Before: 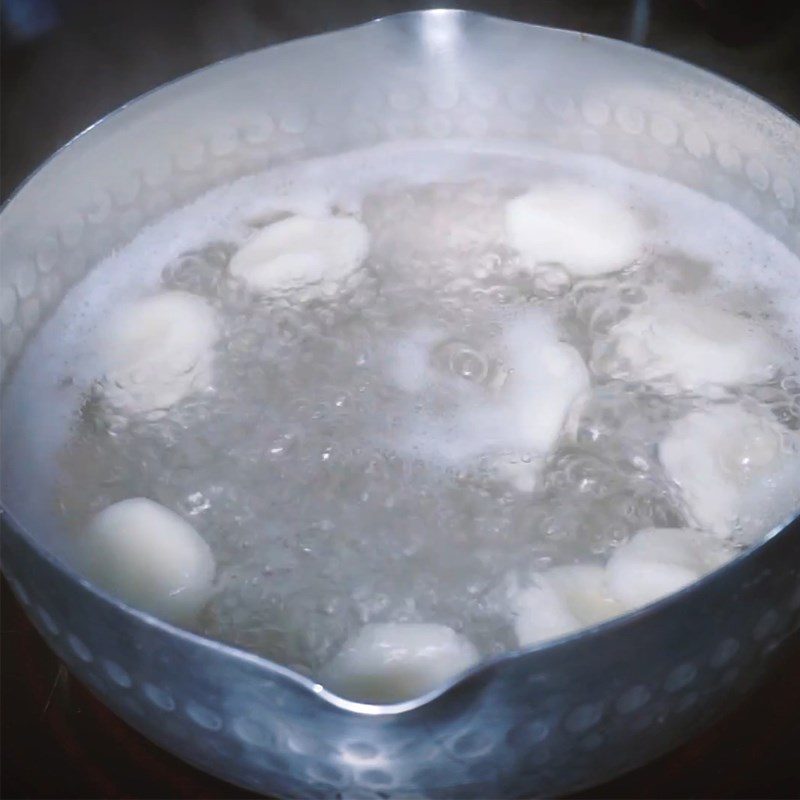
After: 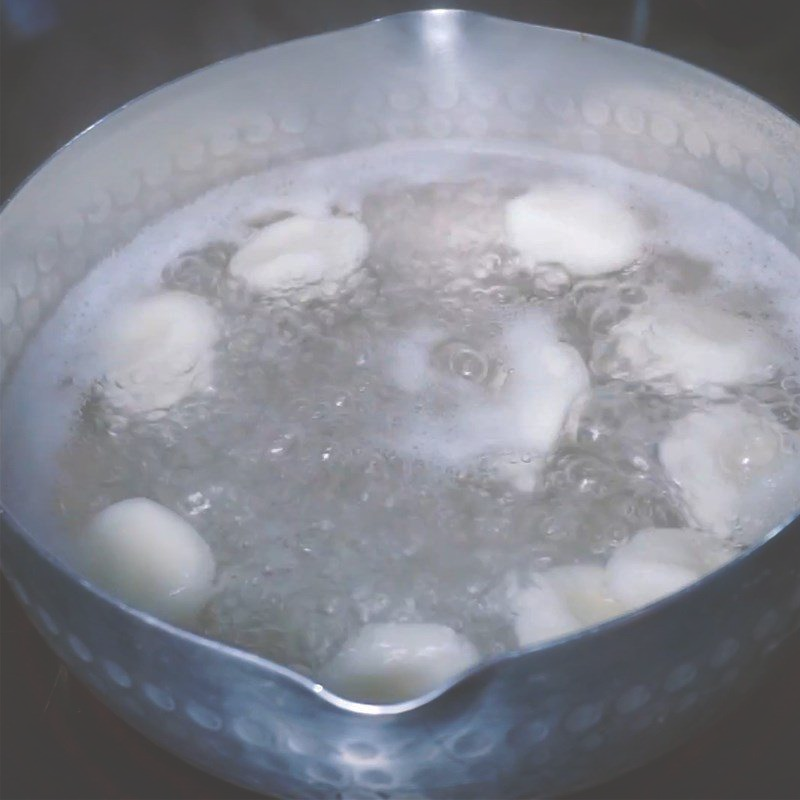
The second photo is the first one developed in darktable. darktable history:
exposure: black level correction -0.028, compensate highlight preservation false
shadows and highlights: on, module defaults
